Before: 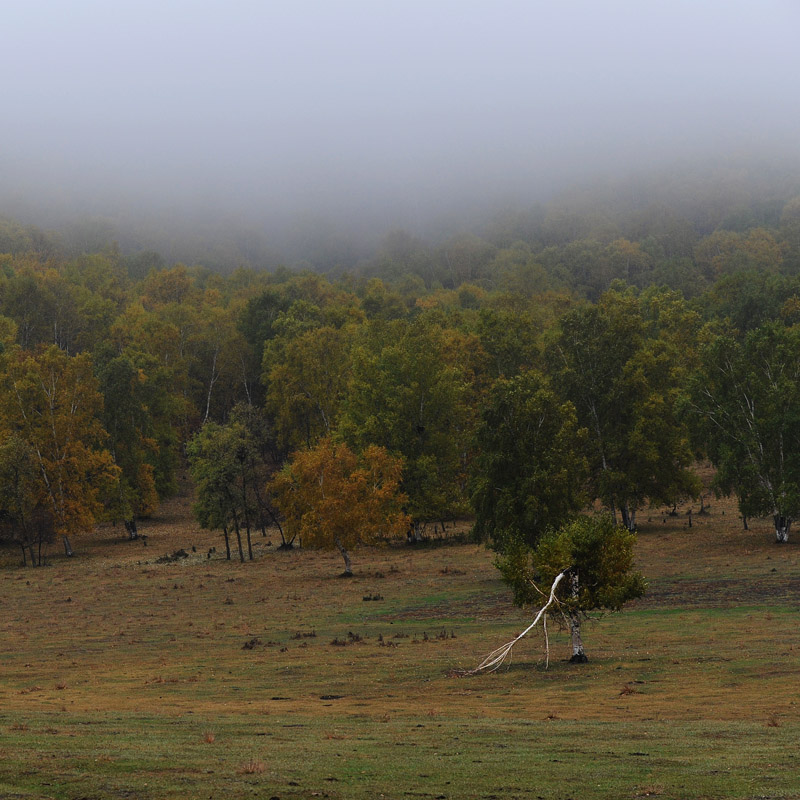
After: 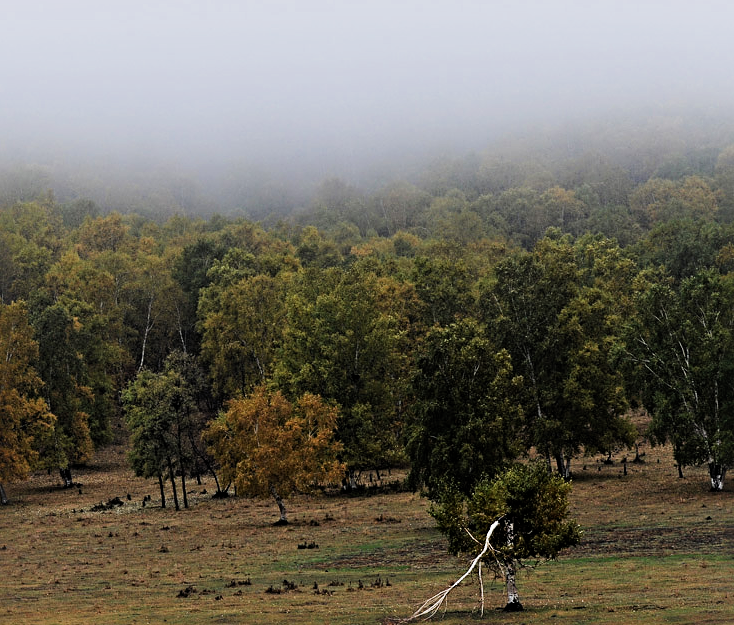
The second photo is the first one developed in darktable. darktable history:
sharpen: radius 4.843
filmic rgb: middle gray luminance 12.89%, black relative exposure -10.16 EV, white relative exposure 3.47 EV, target black luminance 0%, hardness 5.76, latitude 45.19%, contrast 1.235, highlights saturation mix 5.69%, shadows ↔ highlights balance 27.58%, add noise in highlights 0.001, preserve chrominance max RGB, color science v3 (2019), use custom middle-gray values true, contrast in highlights soft
crop: left 8.216%, top 6.536%, bottom 15.291%
